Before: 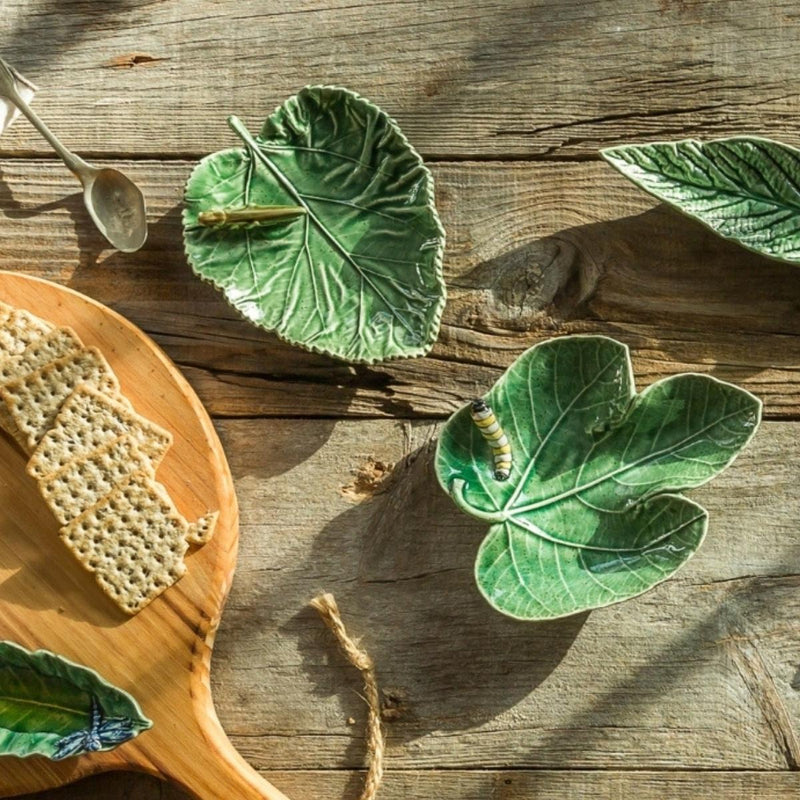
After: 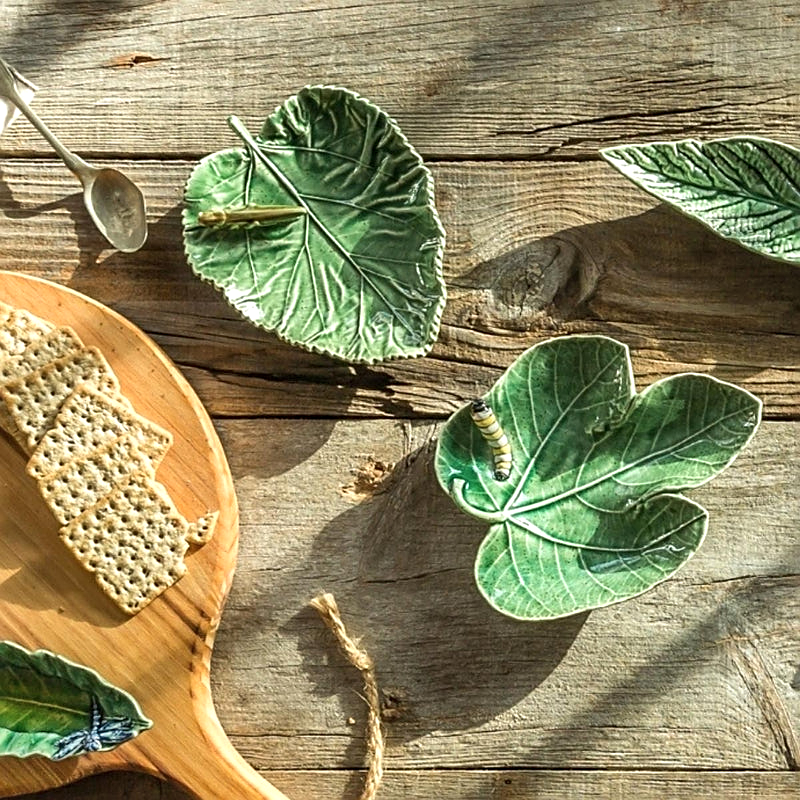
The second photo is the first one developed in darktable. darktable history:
shadows and highlights: radius 110.86, shadows 51.09, white point adjustment 9.16, highlights -4.17, highlights color adjustment 32.2%, soften with gaussian
sharpen: on, module defaults
